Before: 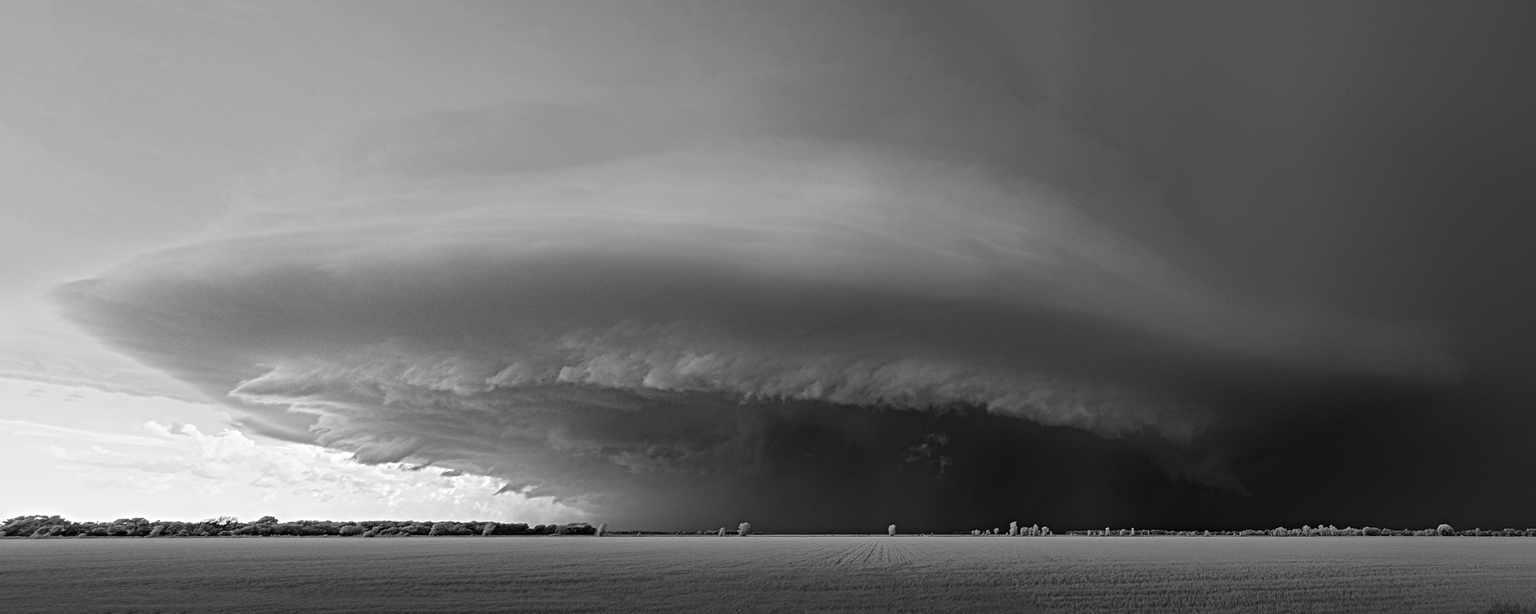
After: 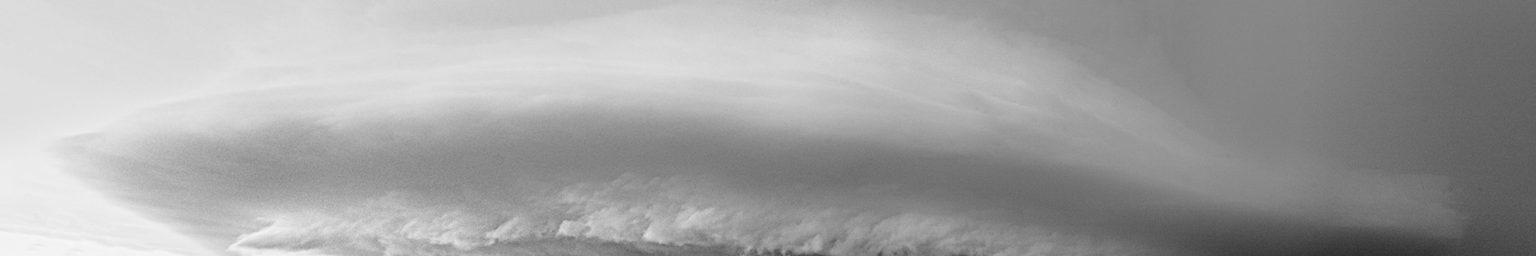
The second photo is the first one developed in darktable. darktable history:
crop and rotate: top 23.84%, bottom 34.294%
base curve: curves: ch0 [(0, 0) (0.028, 0.03) (0.121, 0.232) (0.46, 0.748) (0.859, 0.968) (1, 1)], preserve colors none
shadows and highlights: low approximation 0.01, soften with gaussian
